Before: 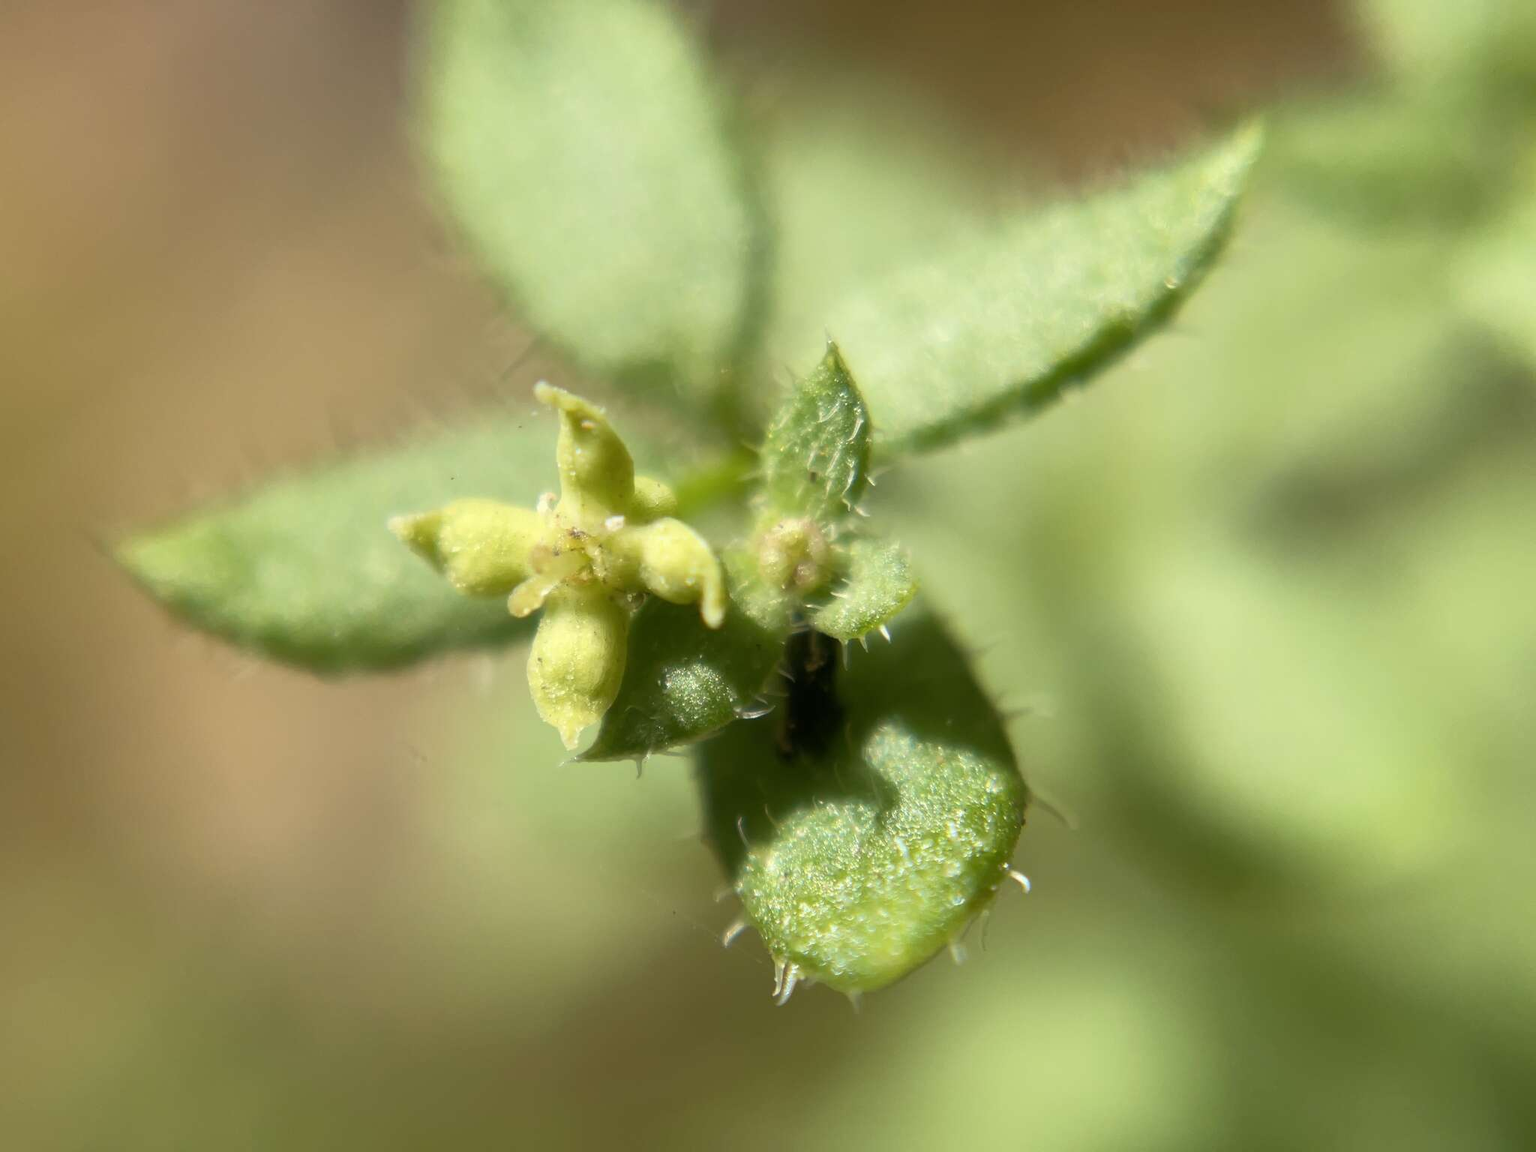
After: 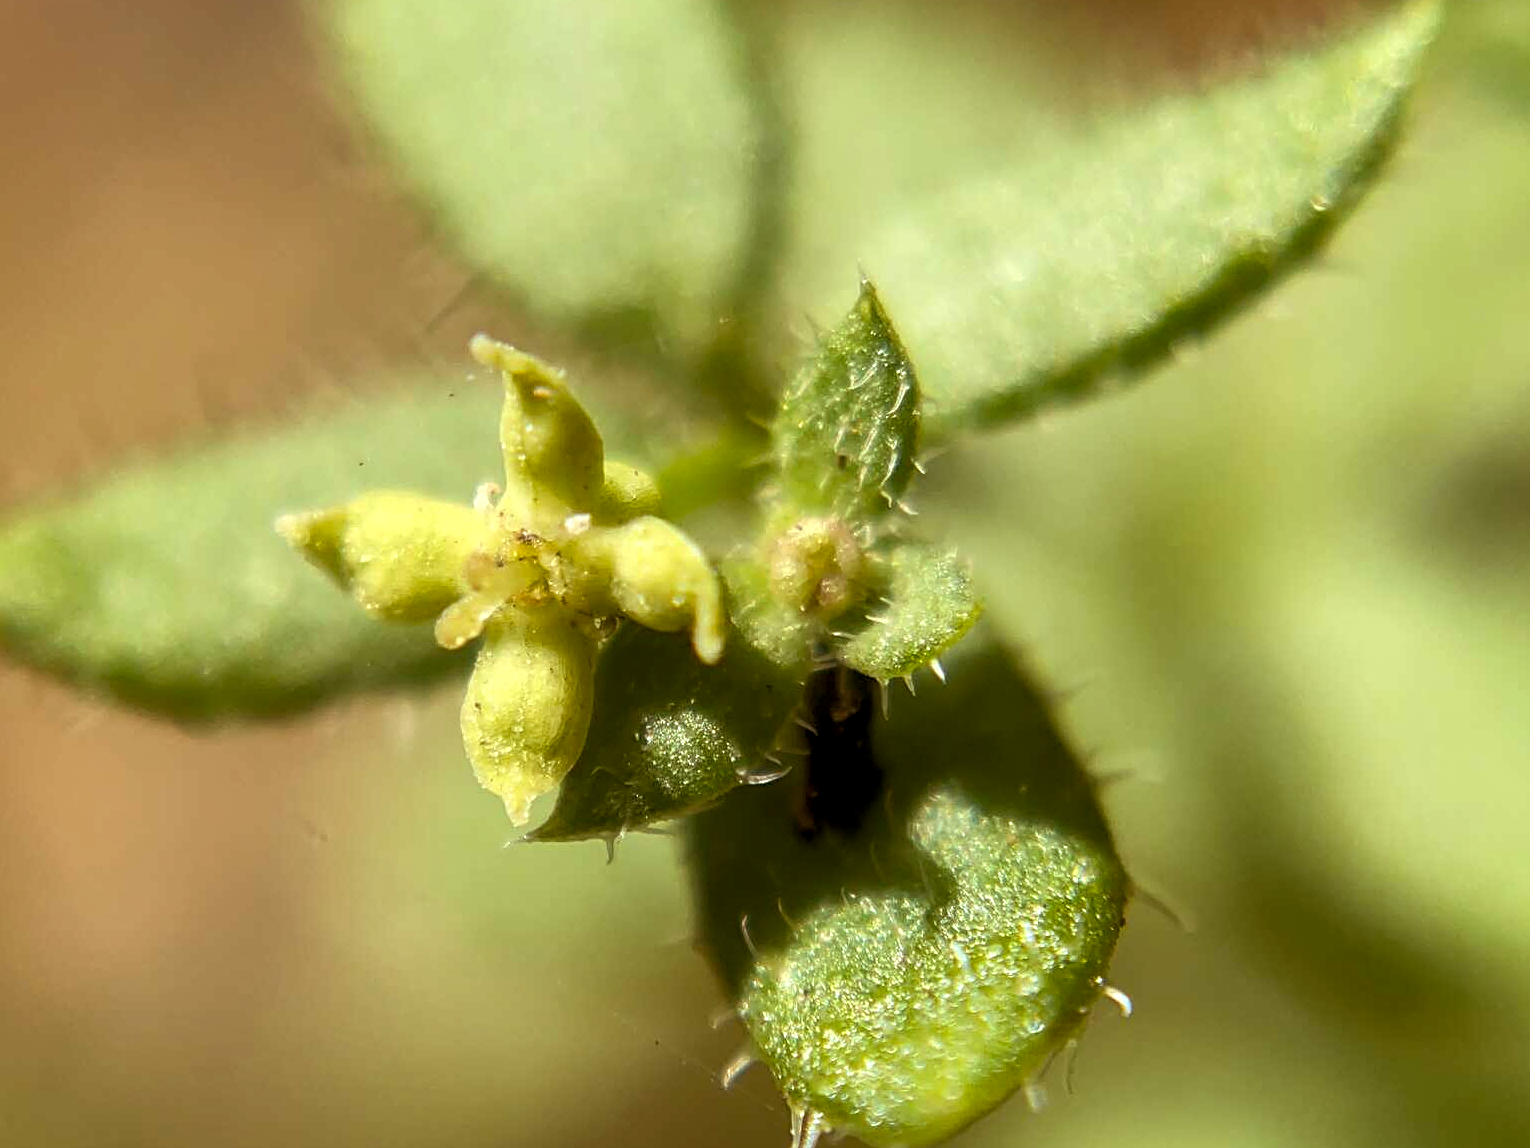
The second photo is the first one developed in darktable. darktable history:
crop and rotate: left 11.831%, top 11.346%, right 13.429%, bottom 13.899%
local contrast: detail 130%
exposure: exposure -0.01 EV, compensate highlight preservation false
sharpen: radius 2.676, amount 0.669
contrast brightness saturation: contrast 0.01, saturation -0.05
rgb levels: mode RGB, independent channels, levels [[0, 0.5, 1], [0, 0.521, 1], [0, 0.536, 1]]
